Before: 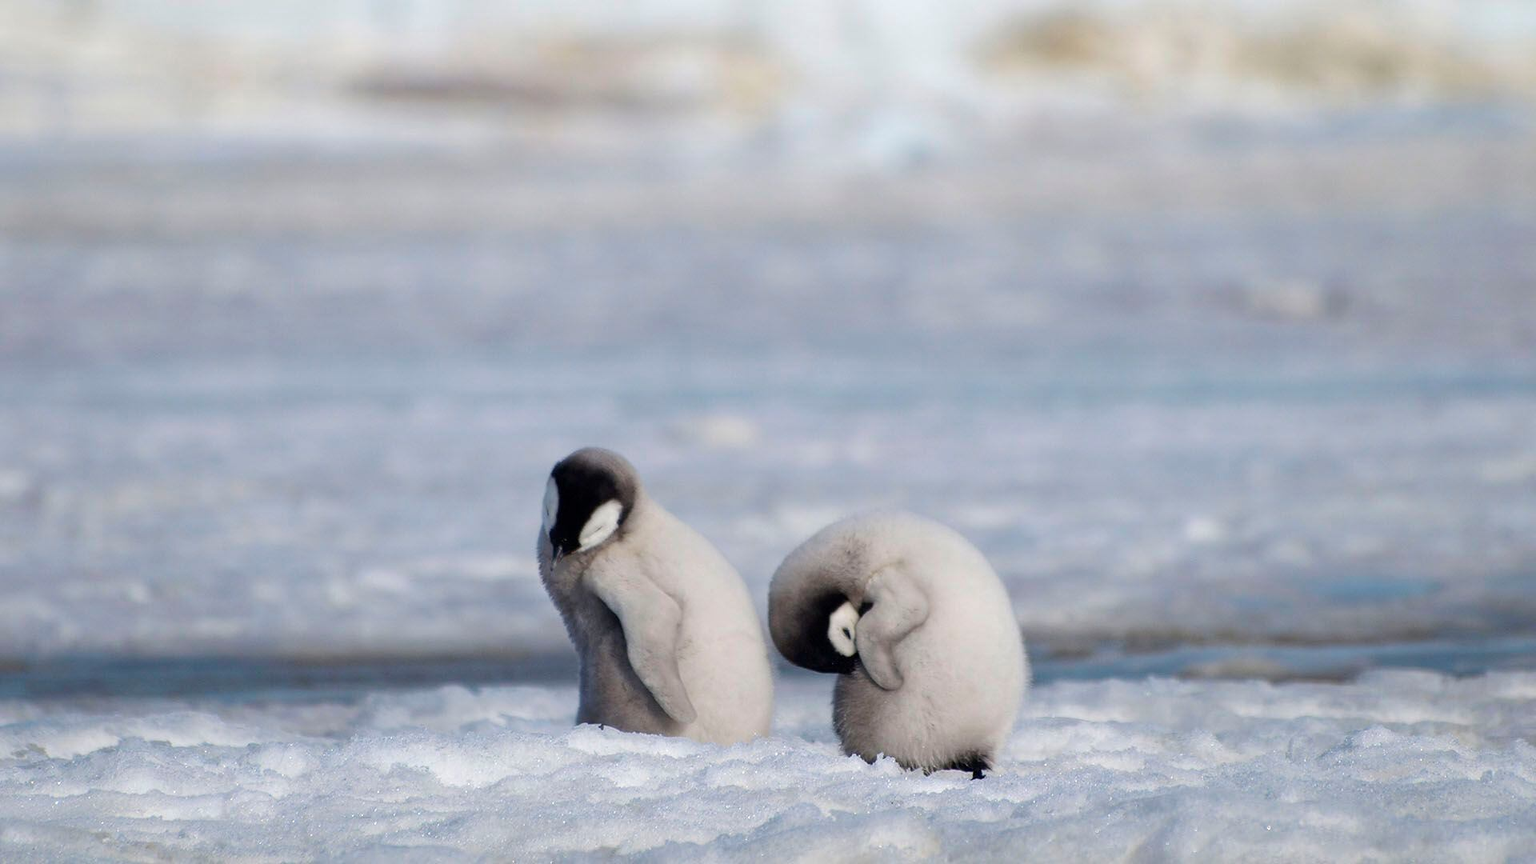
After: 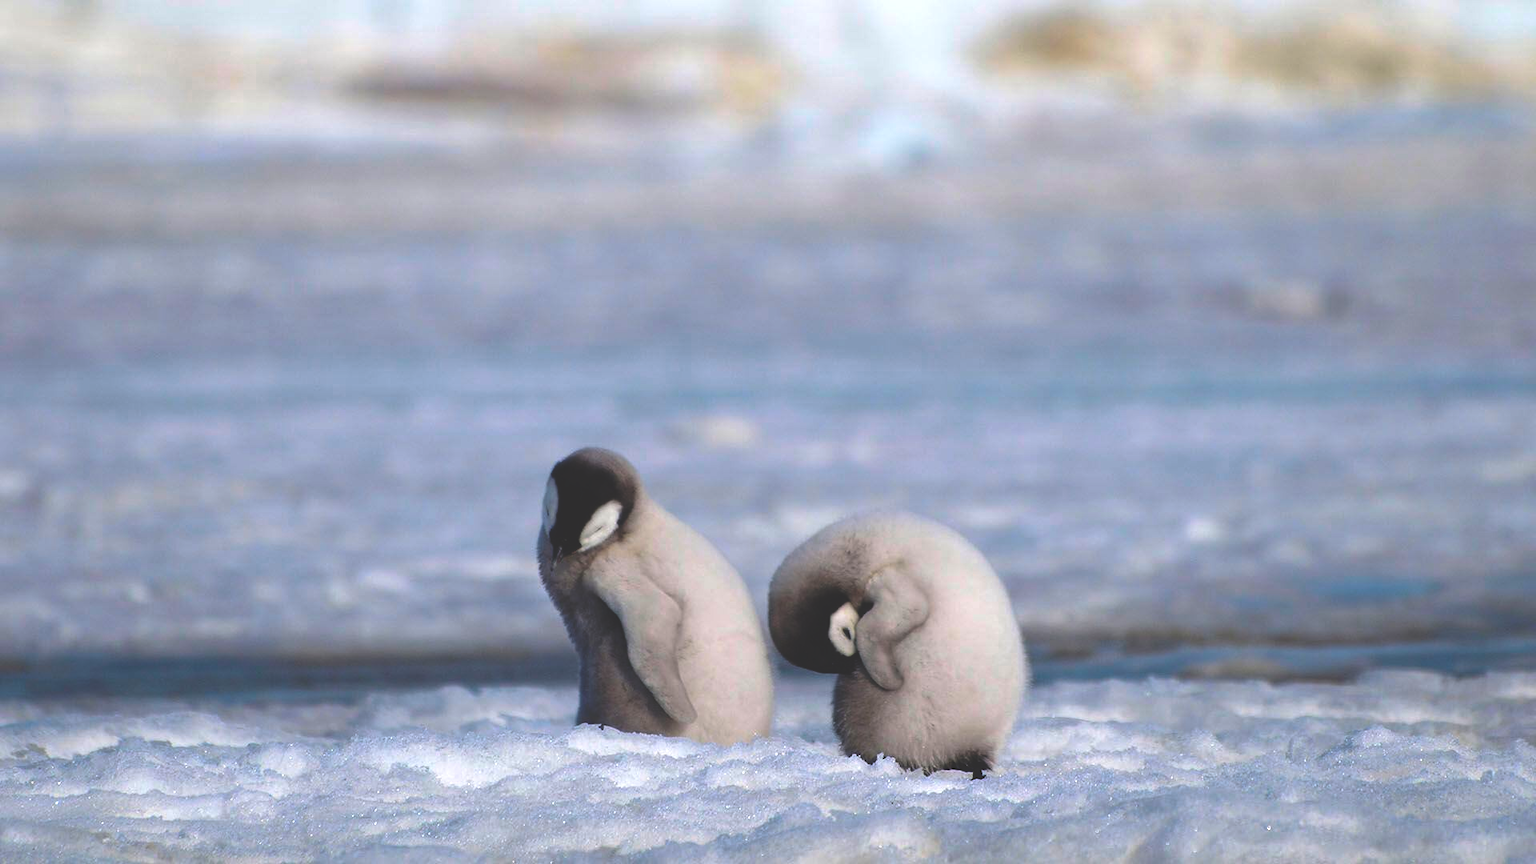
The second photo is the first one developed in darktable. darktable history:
color balance: lift [1, 1.001, 0.999, 1.001], gamma [1, 1.004, 1.007, 0.993], gain [1, 0.991, 0.987, 1.013], contrast 7.5%, contrast fulcrum 10%, output saturation 115%
rgb curve: curves: ch0 [(0, 0.186) (0.314, 0.284) (0.775, 0.708) (1, 1)], compensate middle gray true, preserve colors none
